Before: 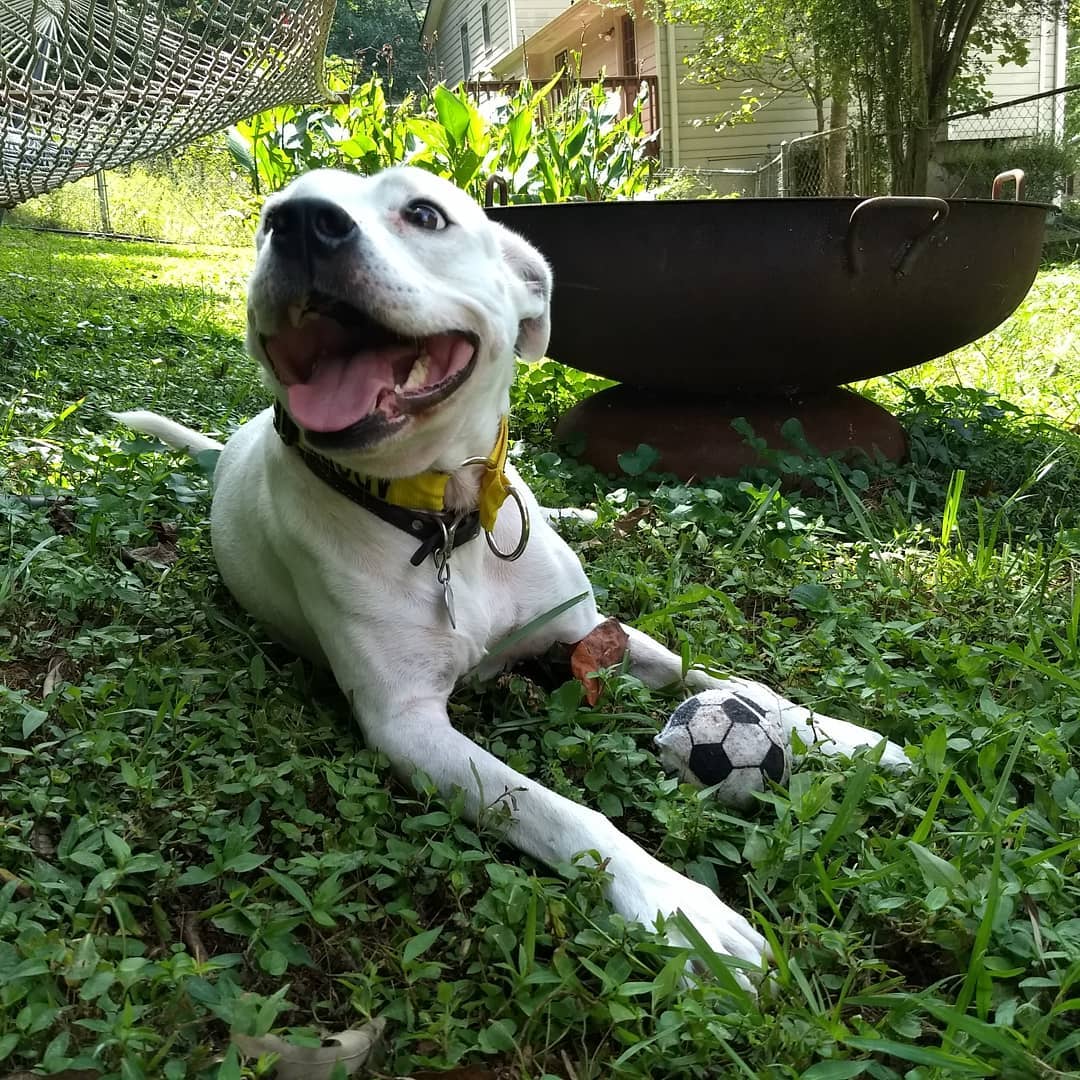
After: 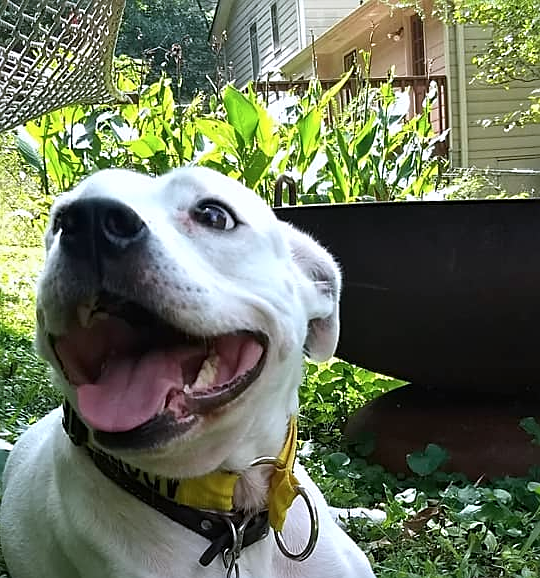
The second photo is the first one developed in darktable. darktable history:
crop: left 19.556%, right 30.401%, bottom 46.458%
sharpen: on, module defaults
color calibration: illuminant as shot in camera, x 0.358, y 0.373, temperature 4628.91 K
